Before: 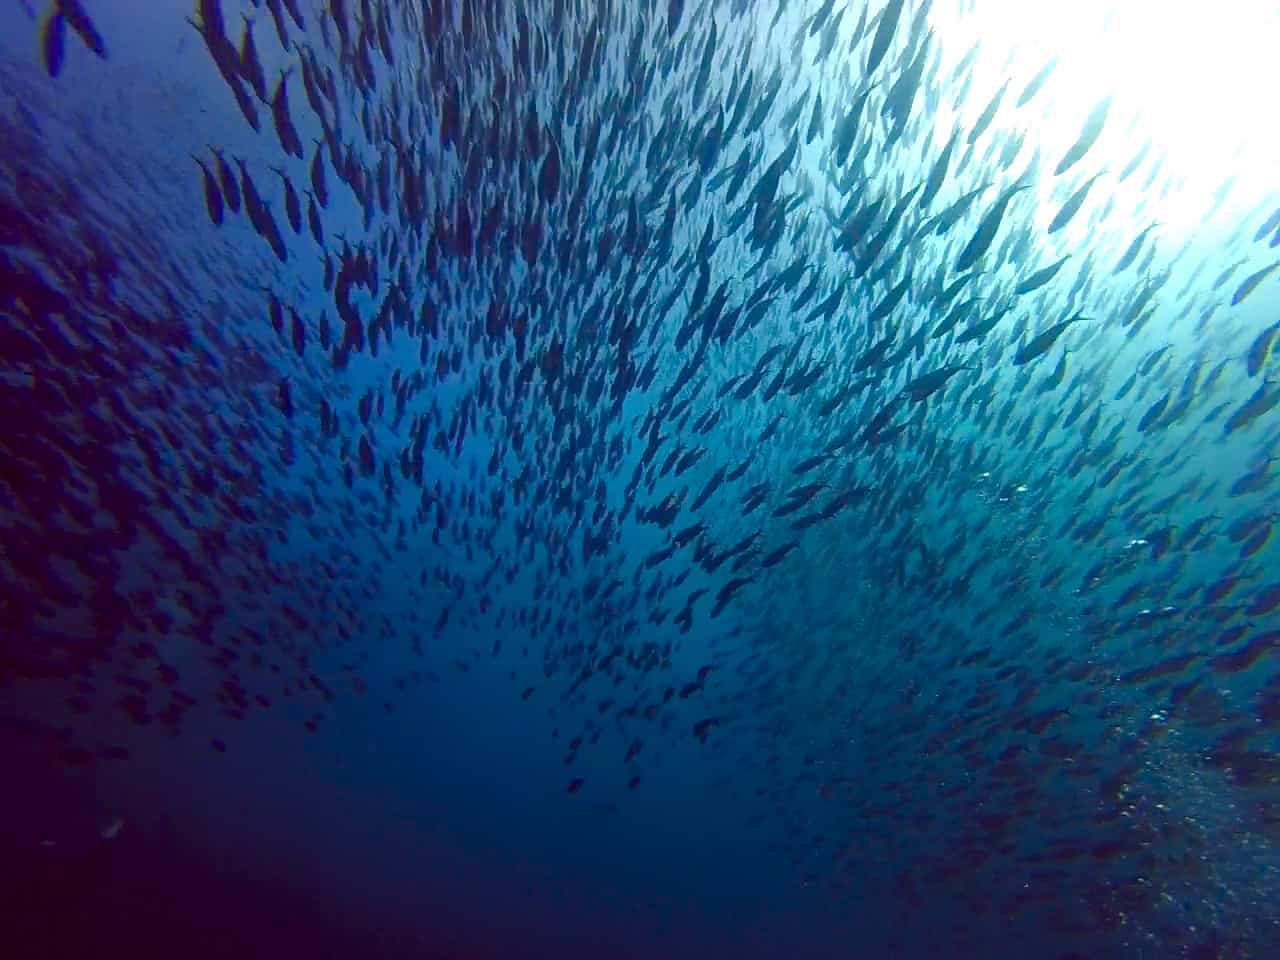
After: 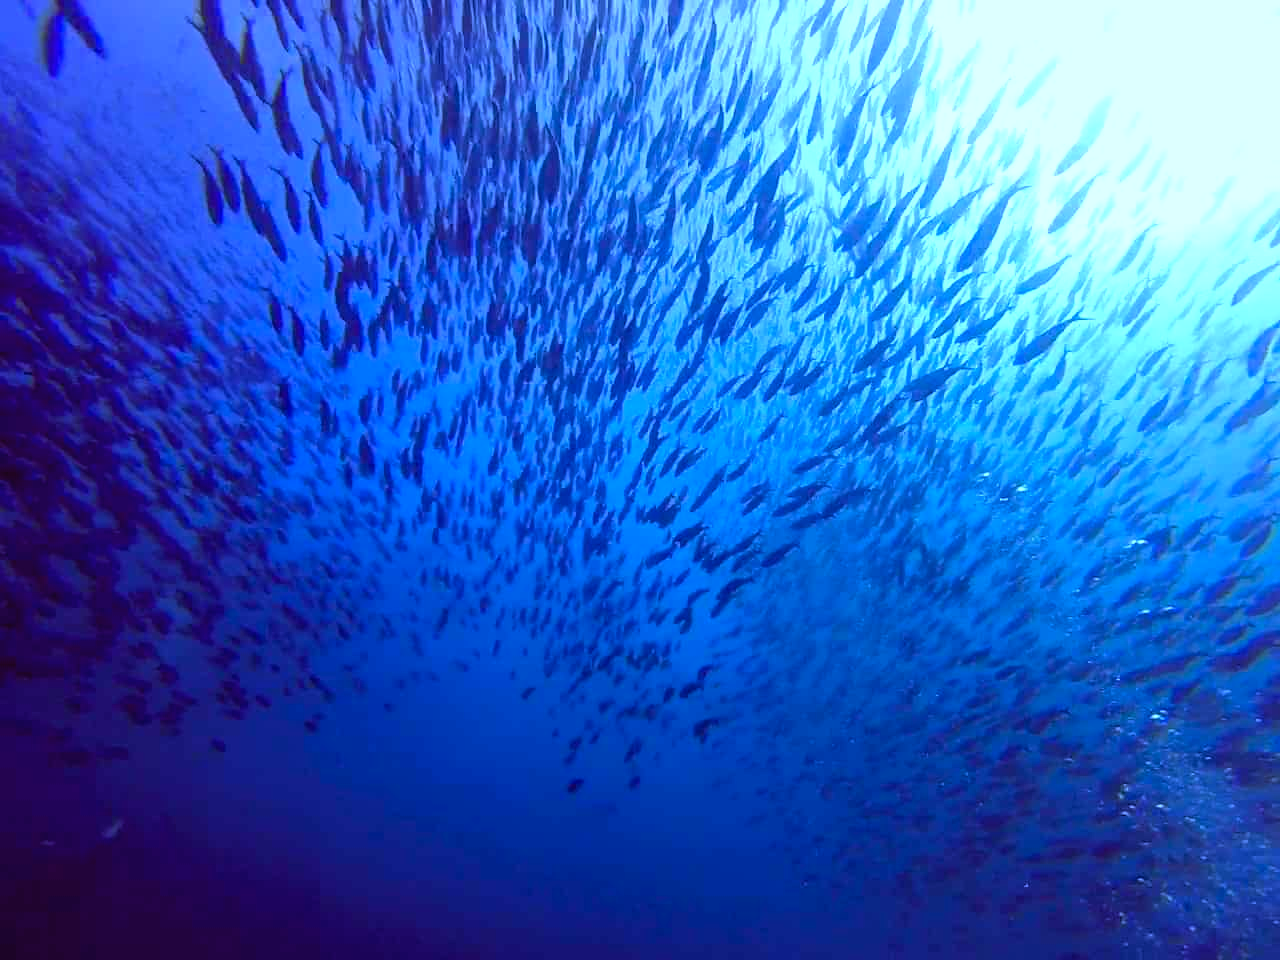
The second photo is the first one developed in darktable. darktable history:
white balance: red 0.98, blue 1.61
color balance: mode lift, gamma, gain (sRGB), lift [0.997, 0.979, 1.021, 1.011], gamma [1, 1.084, 0.916, 0.998], gain [1, 0.87, 1.13, 1.101], contrast 4.55%, contrast fulcrum 38.24%, output saturation 104.09%
